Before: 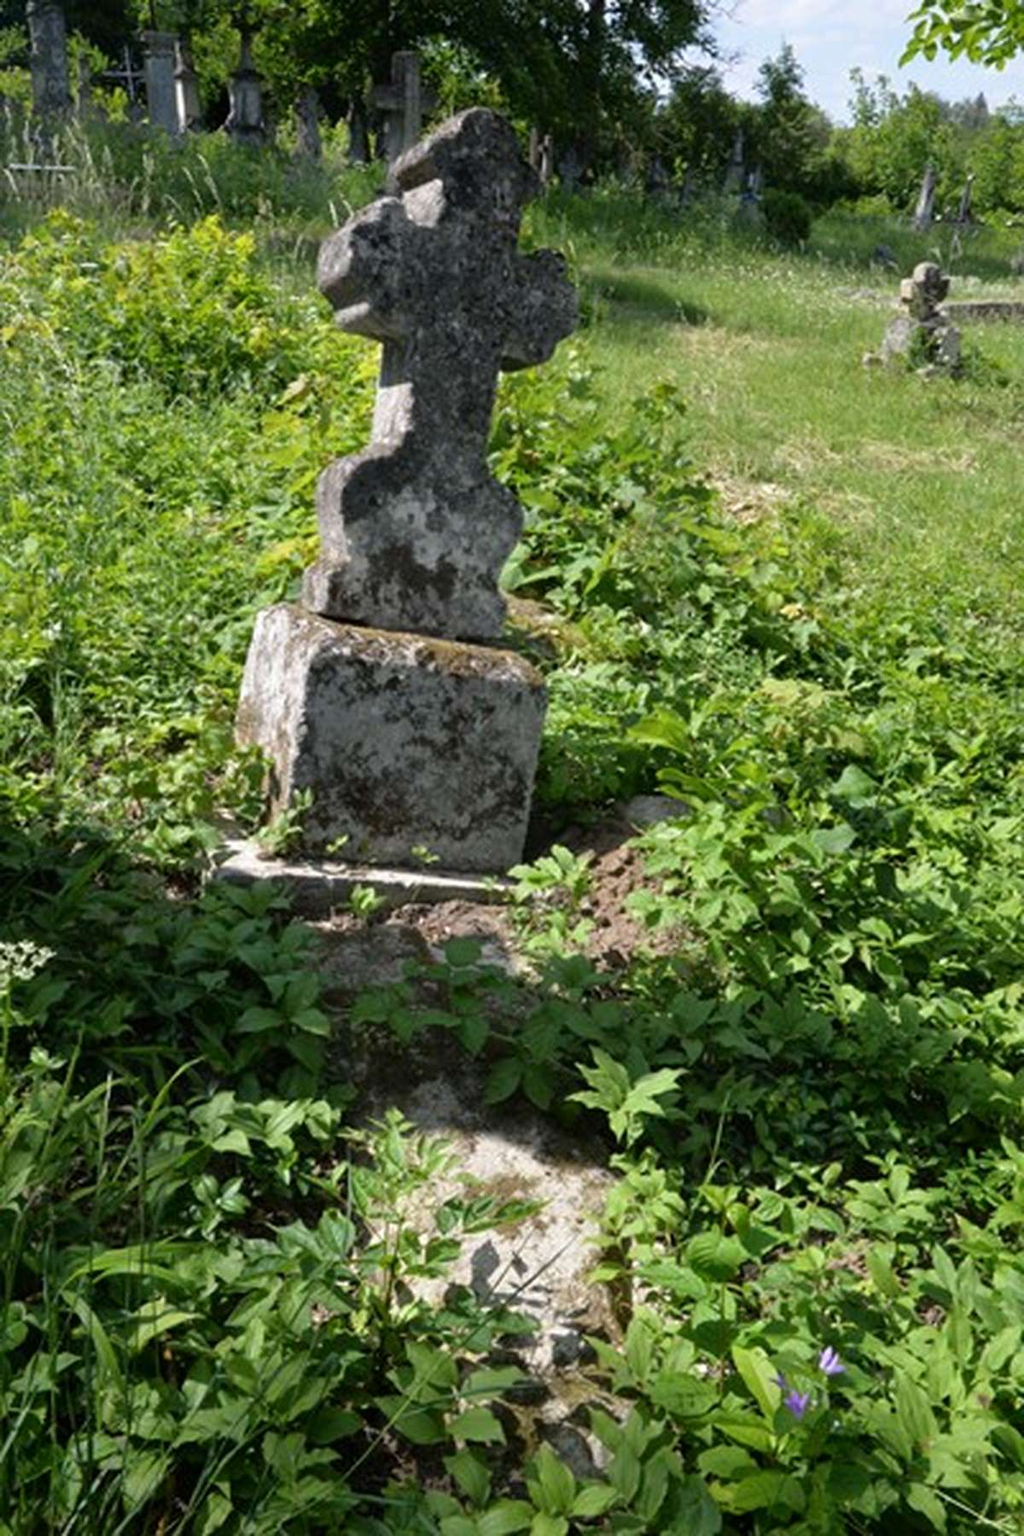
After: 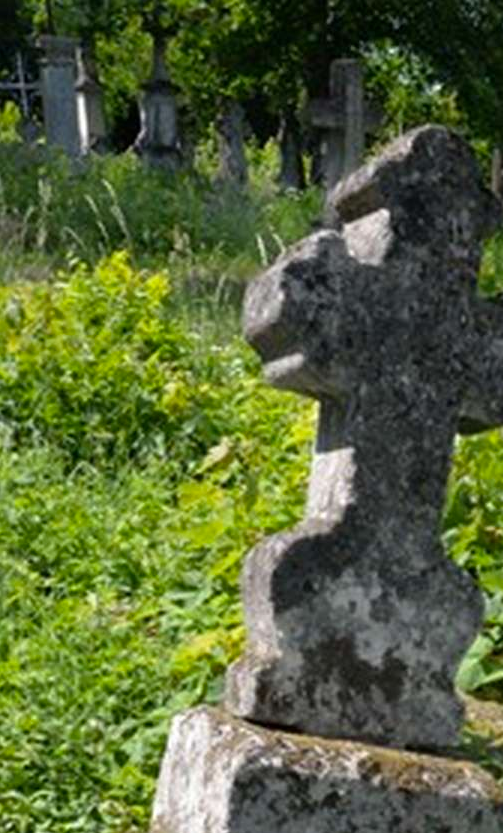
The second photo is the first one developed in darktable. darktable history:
crop and rotate: left 10.817%, top 0.062%, right 47.194%, bottom 53.626%
color balance rgb: perceptual saturation grading › global saturation 10%
